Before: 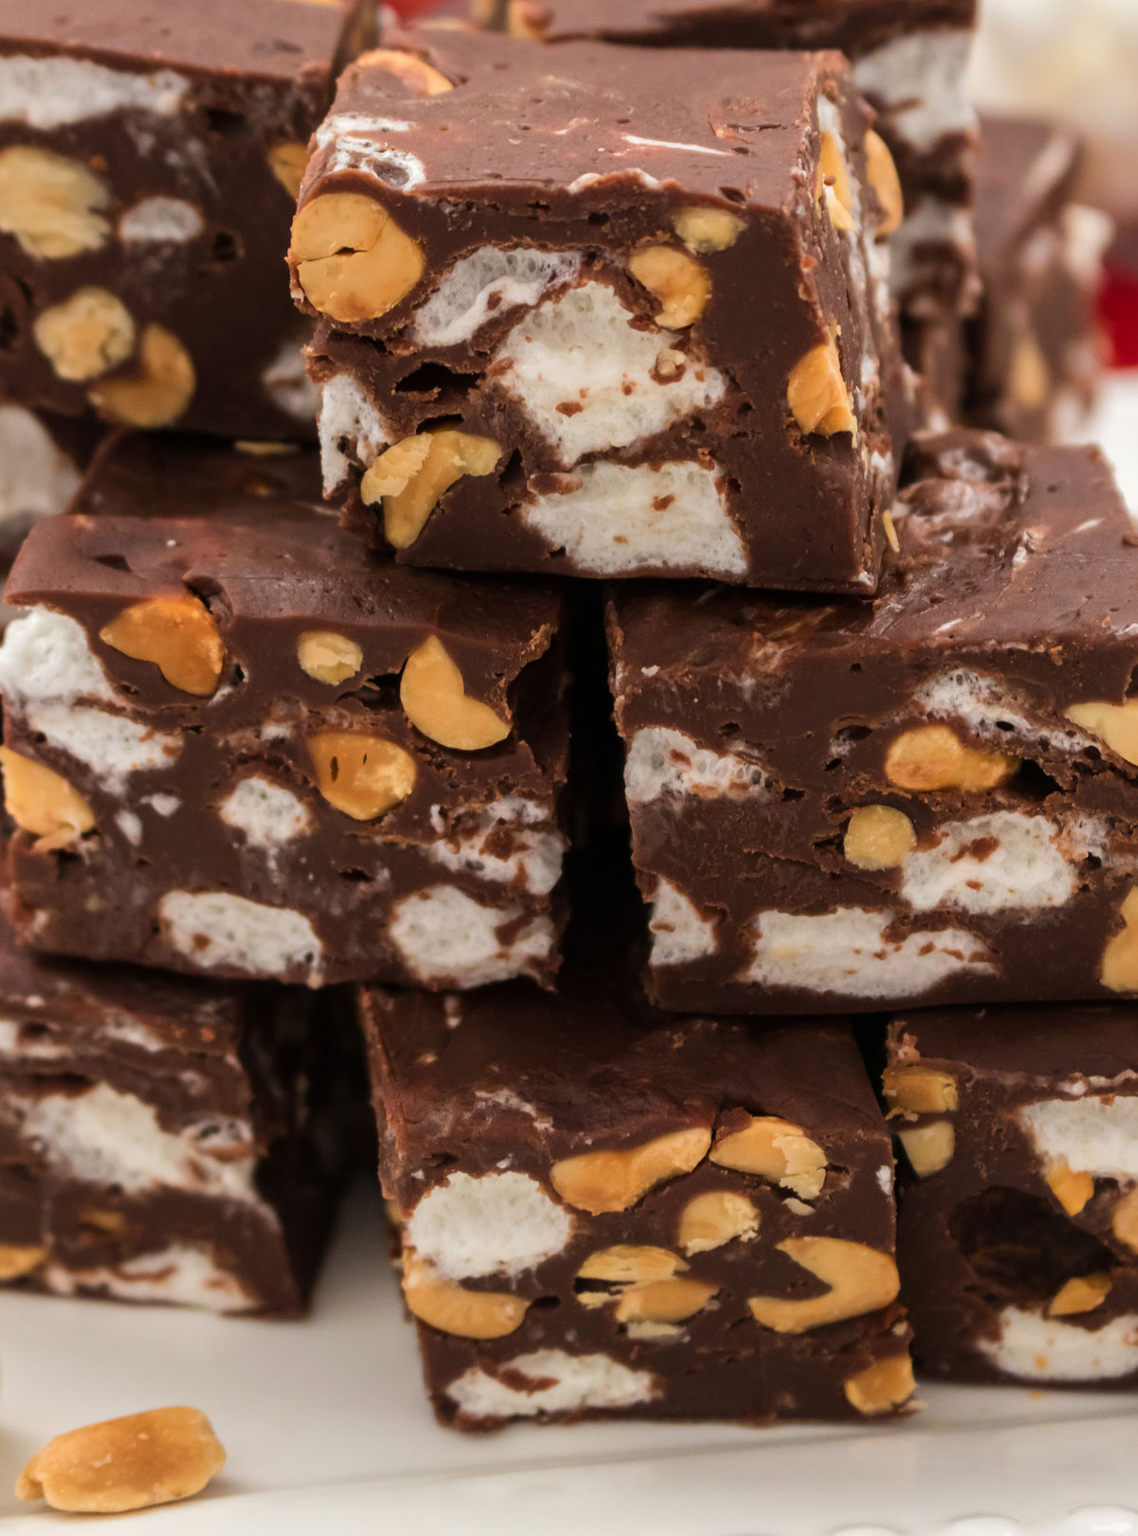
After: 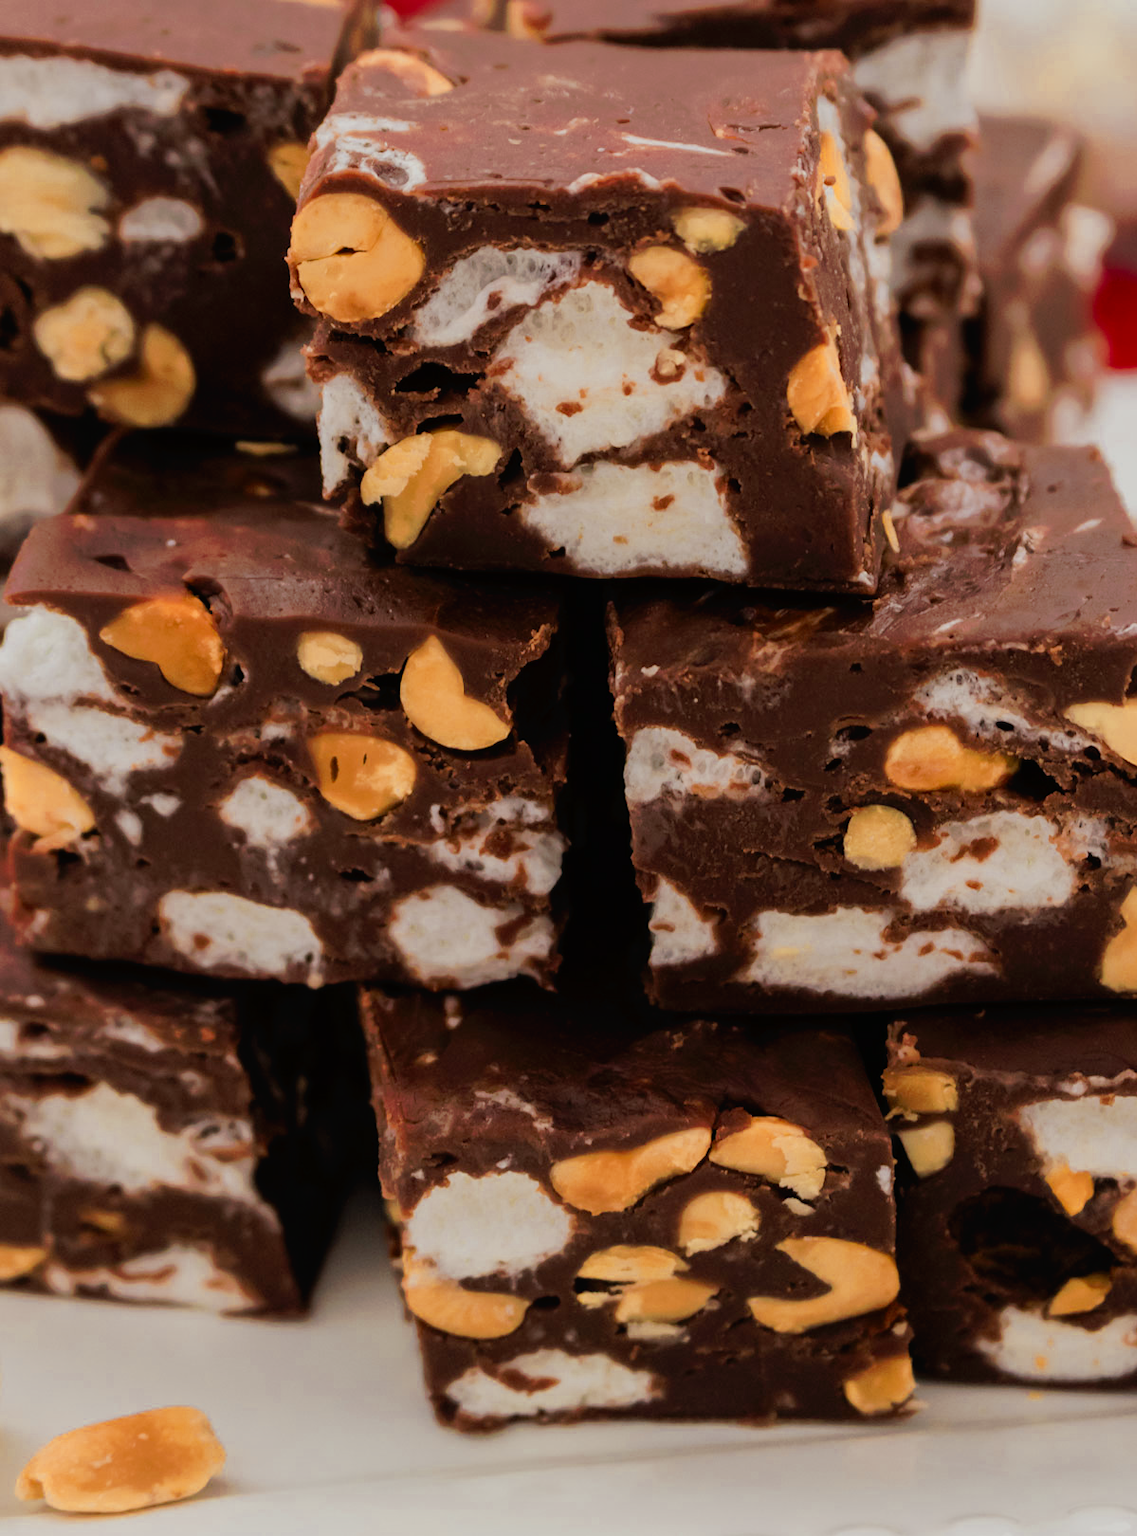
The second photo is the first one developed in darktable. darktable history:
color zones: curves: ch0 [(0.004, 0.305) (0.261, 0.623) (0.389, 0.399) (0.708, 0.571) (0.947, 0.34)]; ch1 [(0.025, 0.645) (0.229, 0.584) (0.326, 0.551) (0.484, 0.262) (0.757, 0.643)]
filmic rgb: black relative exposure -7.44 EV, white relative exposure 4.85 EV, hardness 3.4
tone curve: curves: ch0 [(0, 0) (0.003, 0.013) (0.011, 0.017) (0.025, 0.028) (0.044, 0.049) (0.069, 0.07) (0.1, 0.103) (0.136, 0.143) (0.177, 0.186) (0.224, 0.232) (0.277, 0.282) (0.335, 0.333) (0.399, 0.405) (0.468, 0.477) (0.543, 0.54) (0.623, 0.627) (0.709, 0.709) (0.801, 0.798) (0.898, 0.902) (1, 1)], preserve colors none
